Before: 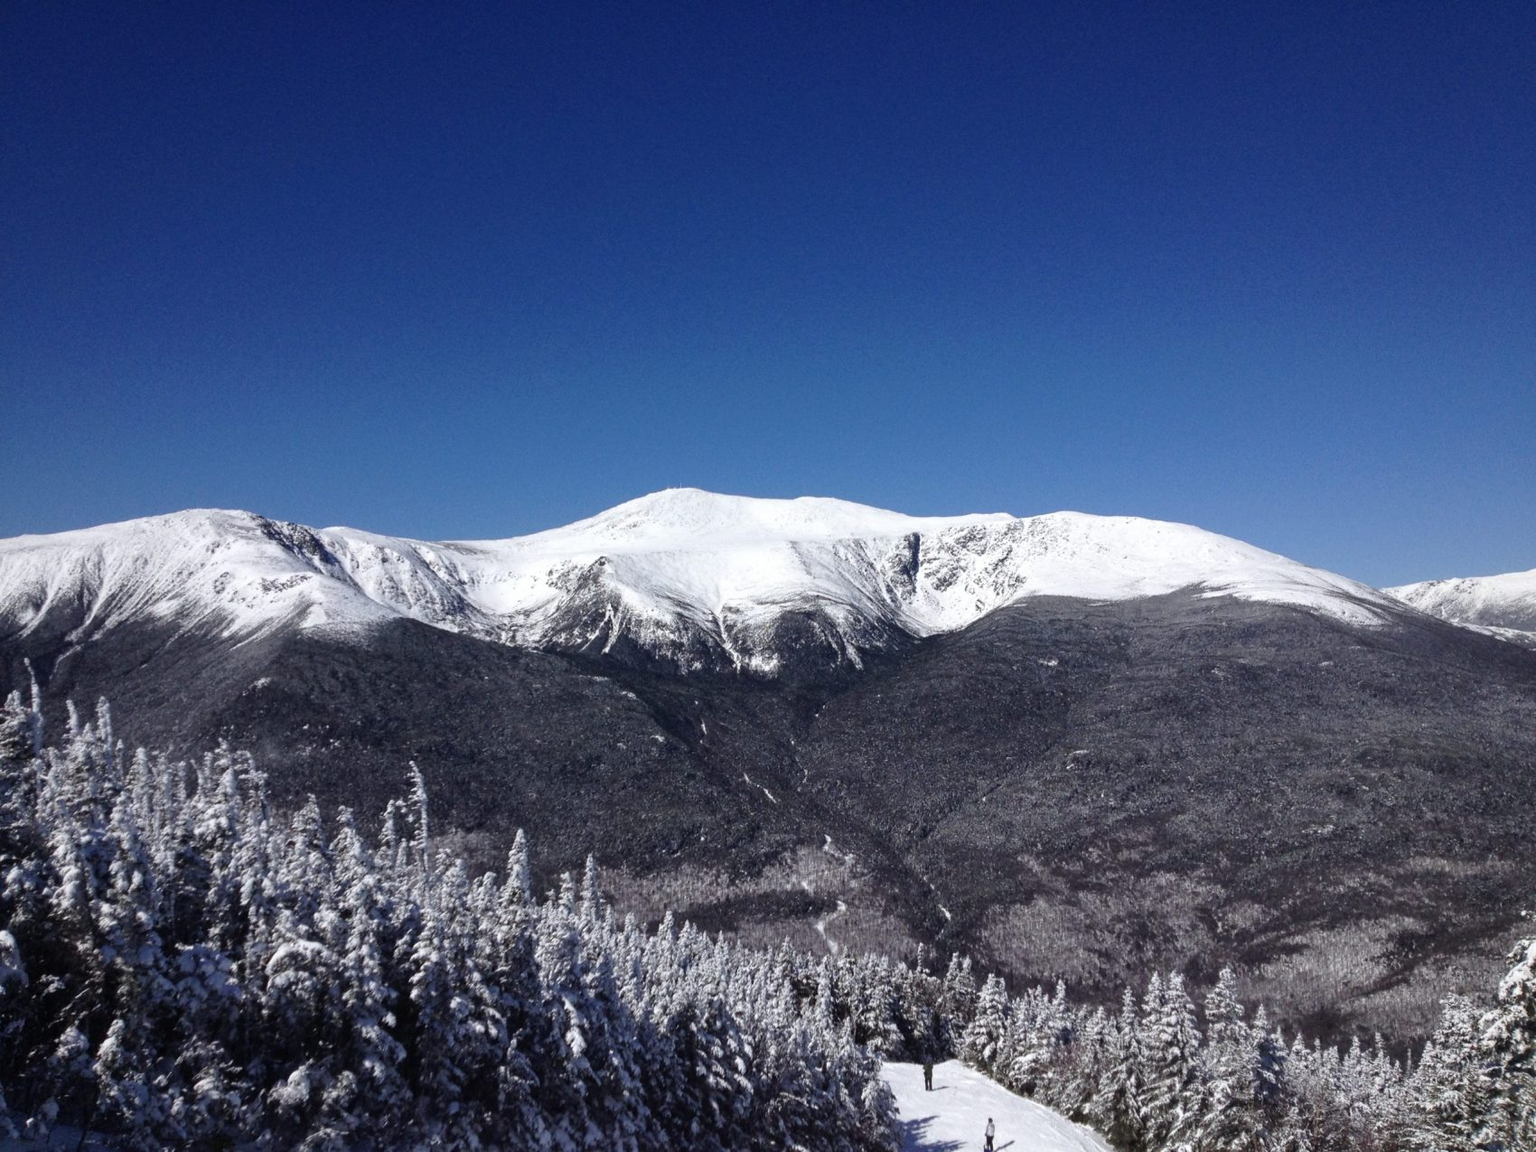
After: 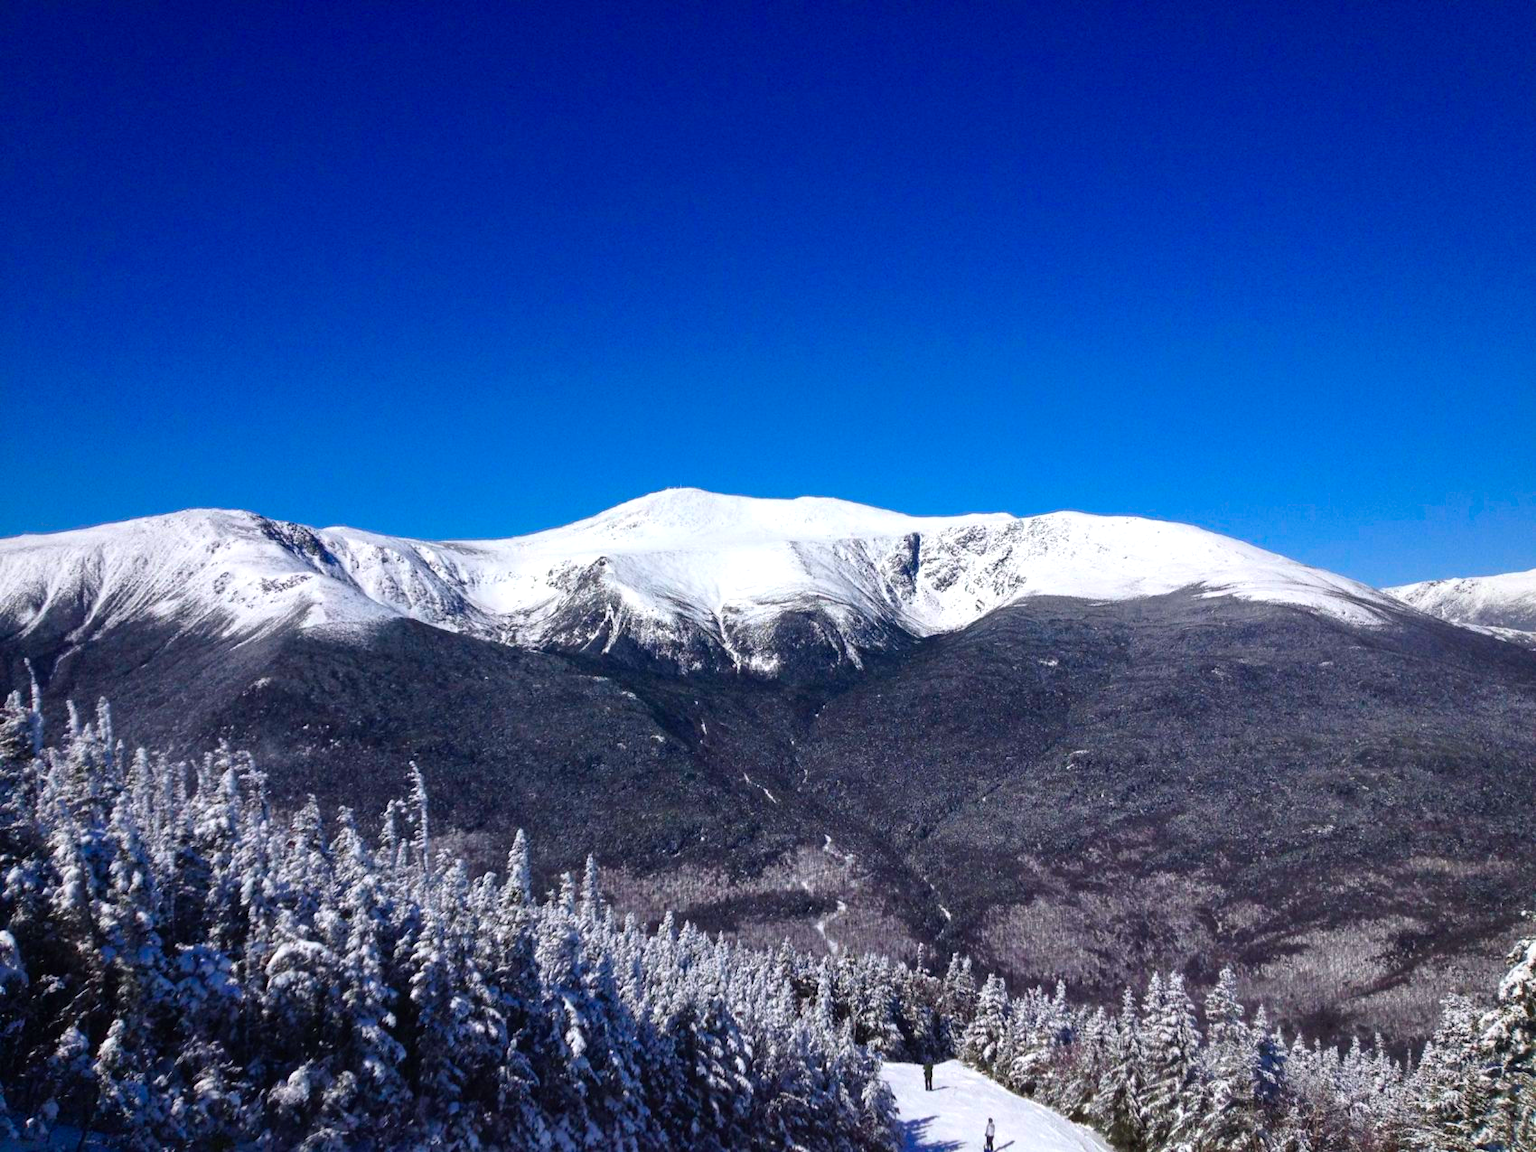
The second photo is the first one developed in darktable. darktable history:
contrast brightness saturation: saturation 0.179
color balance rgb: shadows lift › chroma 1.029%, shadows lift › hue 215.15°, highlights gain › luminance 10.358%, linear chroma grading › global chroma 15.412%, perceptual saturation grading › global saturation 25.777%, global vibrance 25.03%
